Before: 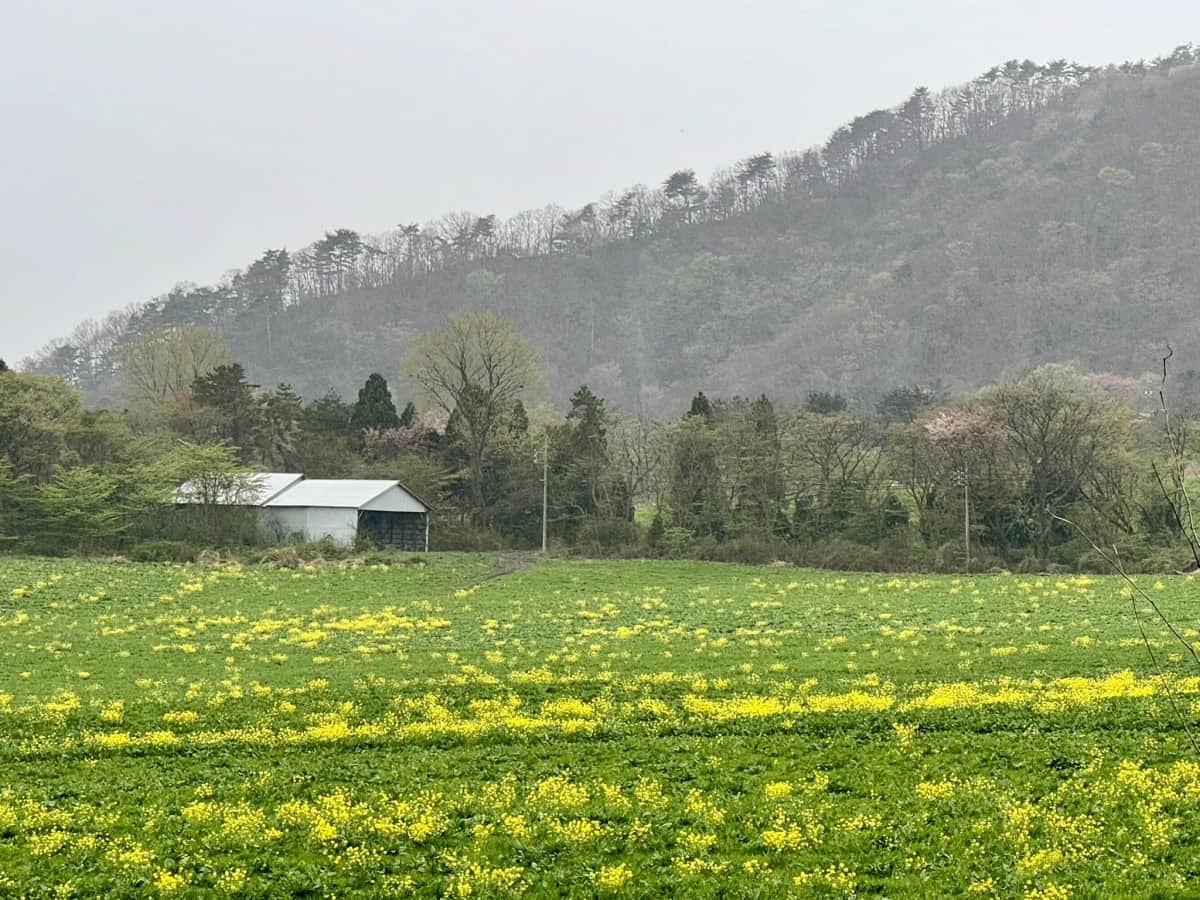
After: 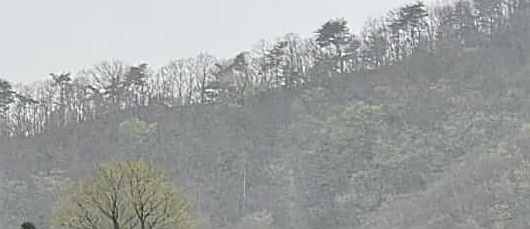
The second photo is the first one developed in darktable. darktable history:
sharpen: on, module defaults
crop: left 29.065%, top 16.792%, right 26.729%, bottom 57.656%
